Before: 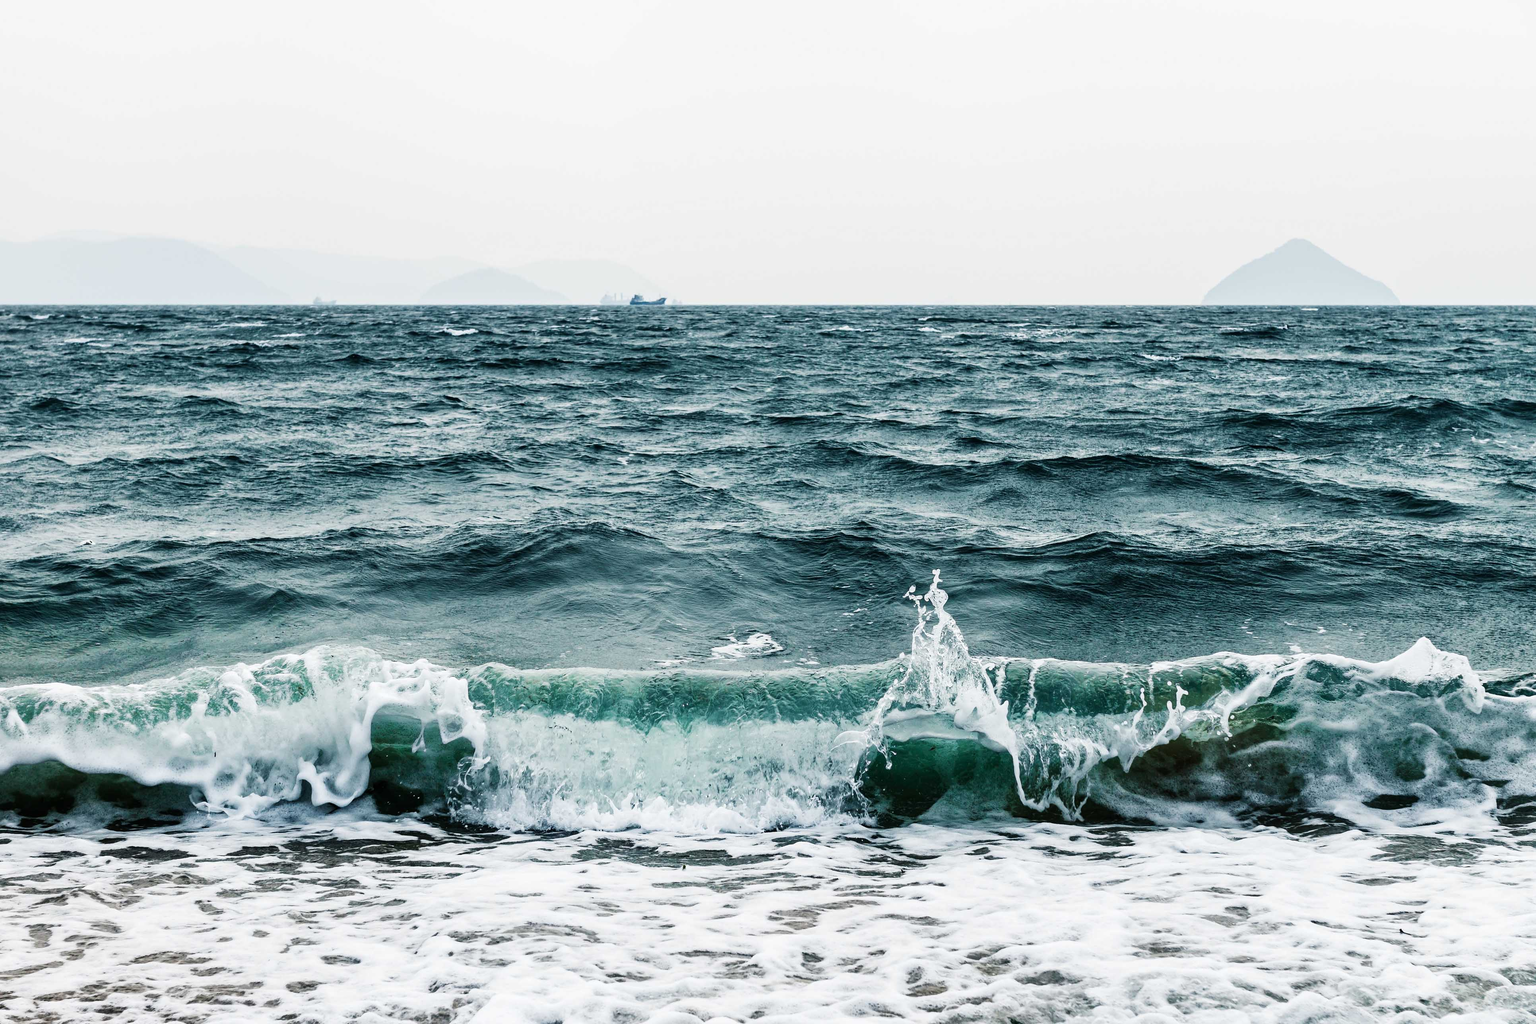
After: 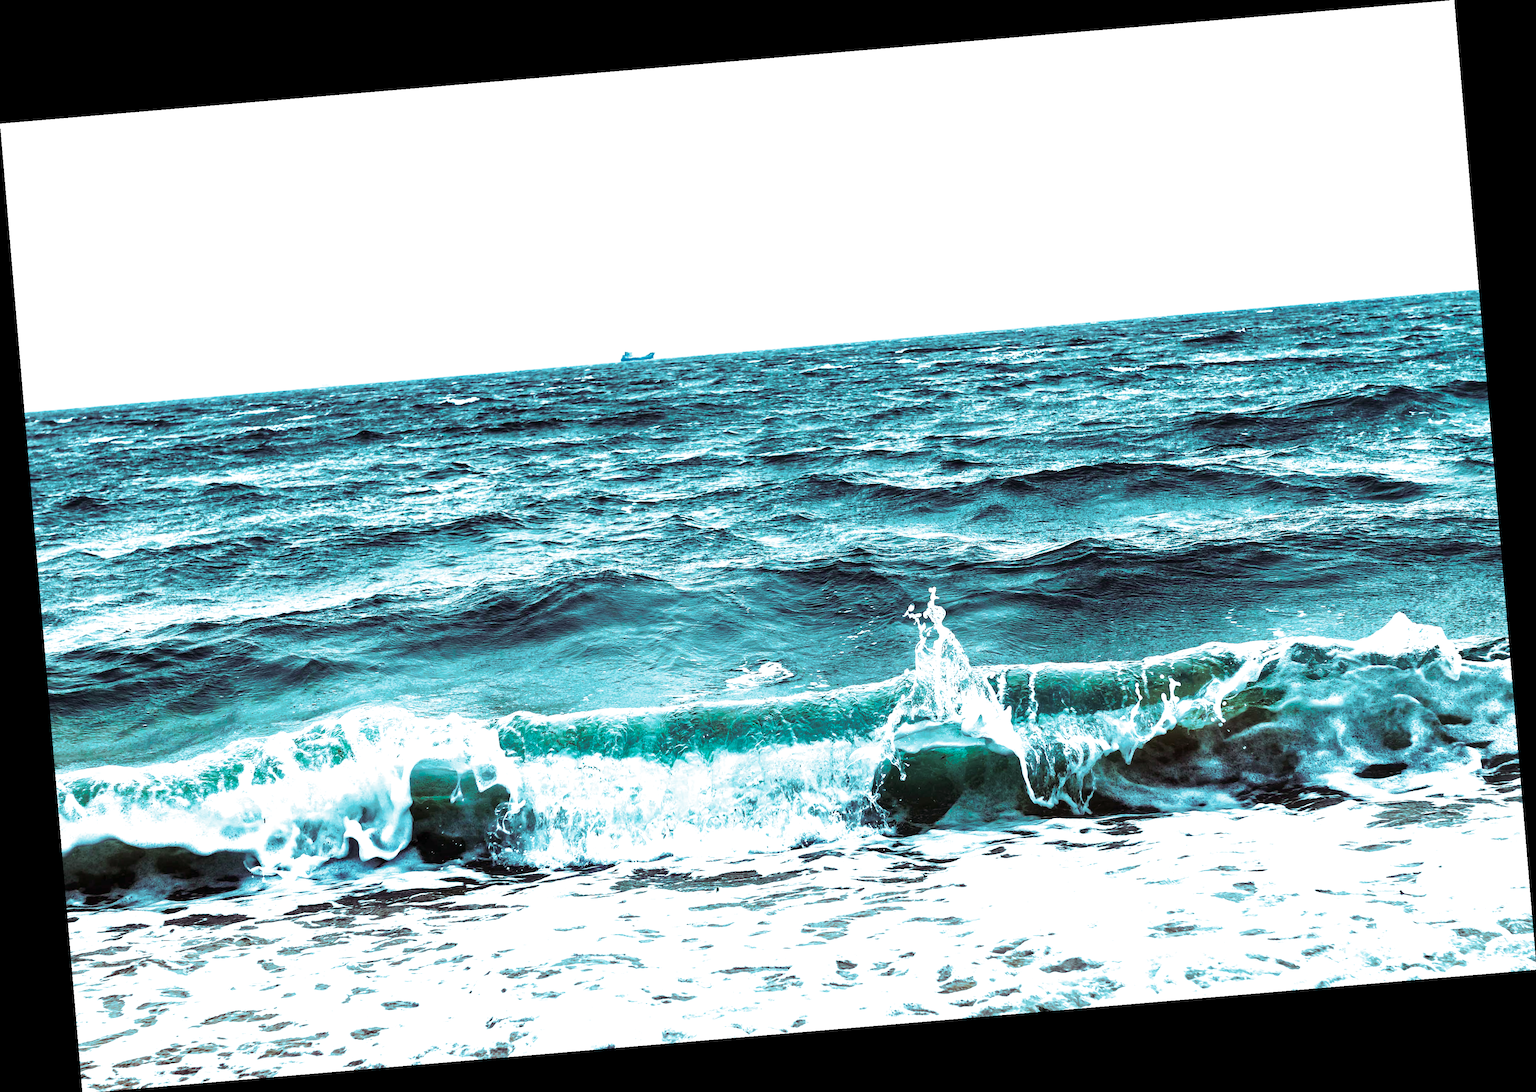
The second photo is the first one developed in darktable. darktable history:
color balance rgb: linear chroma grading › global chroma 20%, perceptual saturation grading › global saturation 25%, perceptual brilliance grading › global brilliance 20%, global vibrance 20%
split-toning: shadows › hue 327.6°, highlights › hue 198°, highlights › saturation 0.55, balance -21.25, compress 0%
rotate and perspective: rotation -4.86°, automatic cropping off
